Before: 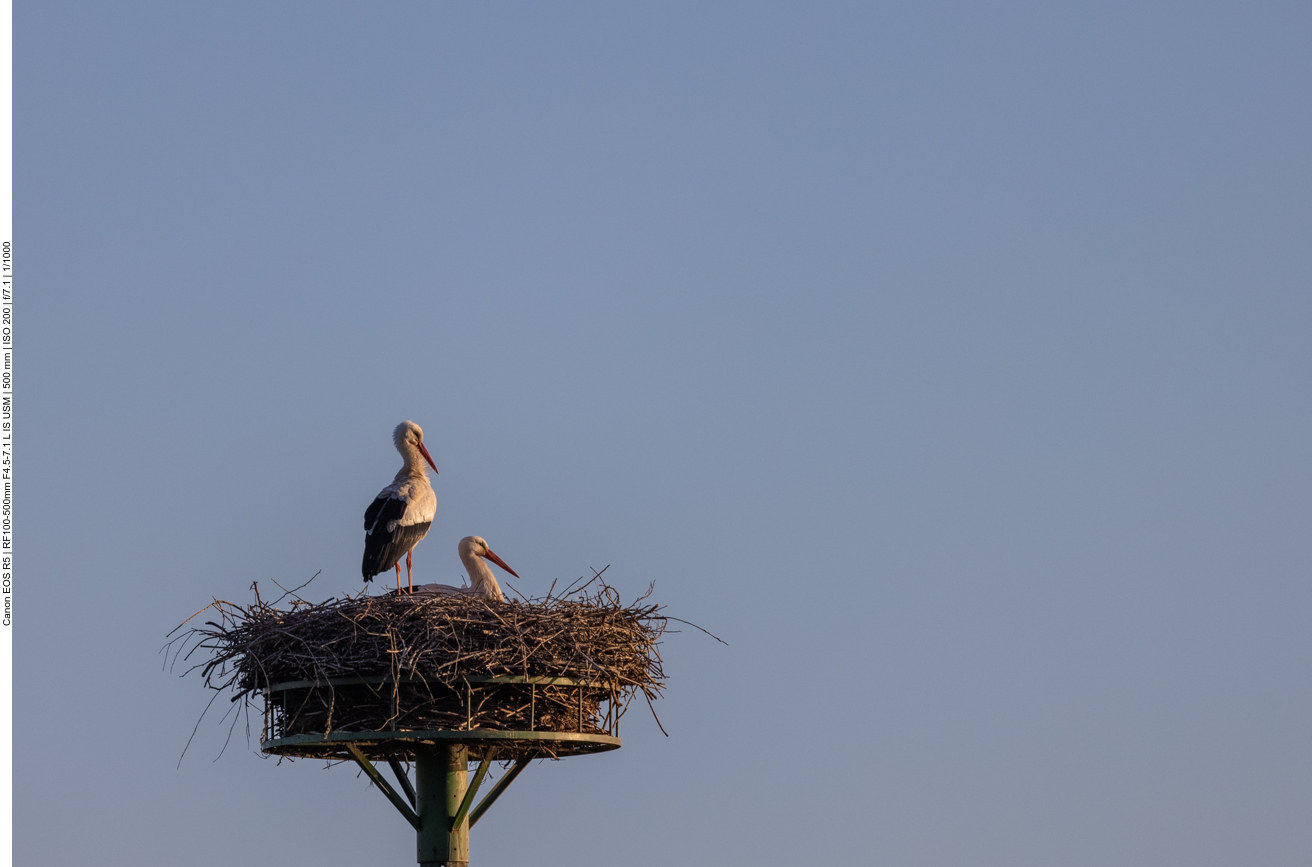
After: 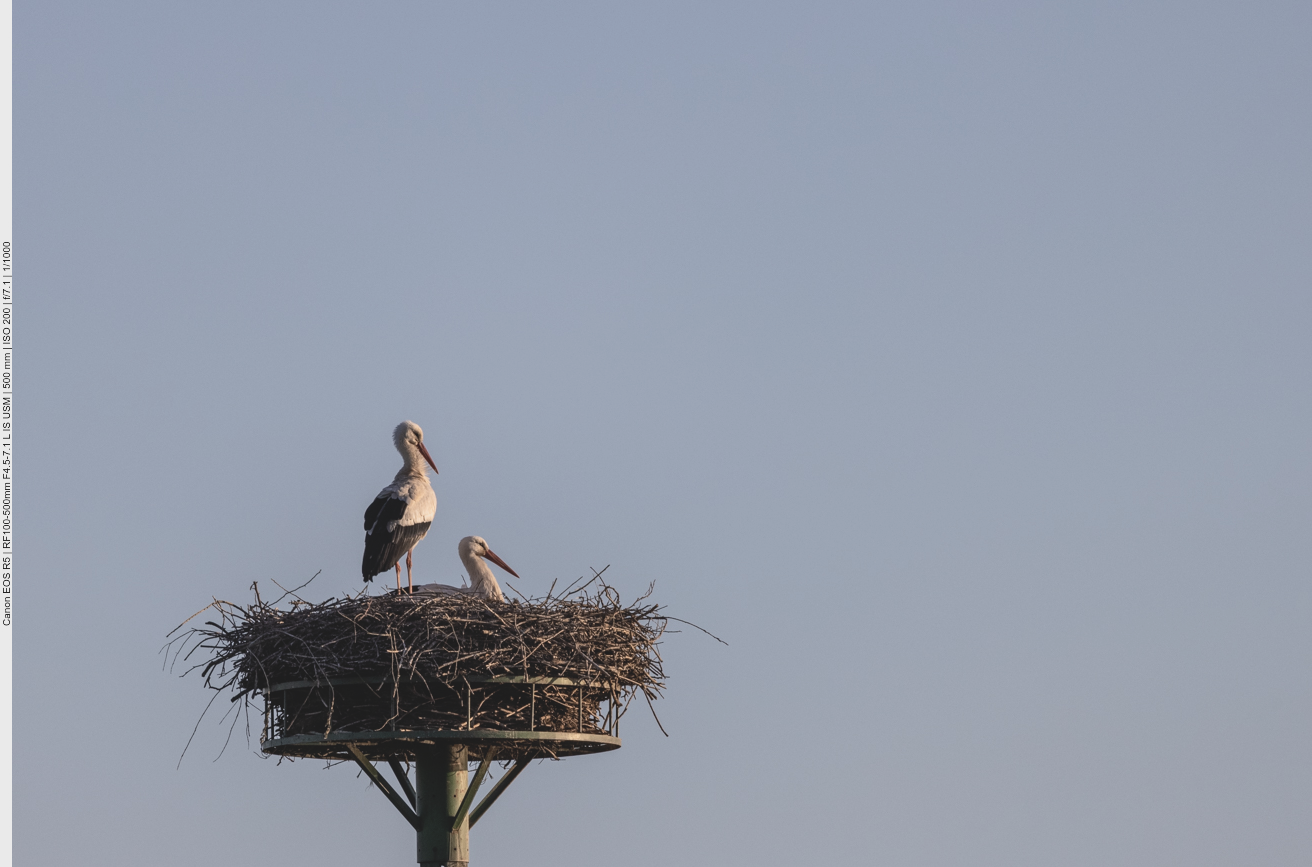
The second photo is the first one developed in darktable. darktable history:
contrast brightness saturation: contrast -0.243, saturation -0.438
tone curve: curves: ch0 [(0, 0.028) (0.037, 0.05) (0.123, 0.108) (0.19, 0.164) (0.269, 0.247) (0.475, 0.533) (0.595, 0.695) (0.718, 0.823) (0.855, 0.913) (1, 0.982)]; ch1 [(0, 0) (0.243, 0.245) (0.427, 0.41) (0.493, 0.481) (0.505, 0.502) (0.536, 0.545) (0.56, 0.582) (0.611, 0.644) (0.769, 0.807) (1, 1)]; ch2 [(0, 0) (0.249, 0.216) (0.349, 0.321) (0.424, 0.442) (0.476, 0.483) (0.498, 0.499) (0.517, 0.519) (0.532, 0.55) (0.569, 0.608) (0.614, 0.661) (0.706, 0.75) (0.808, 0.809) (0.991, 0.968)]
